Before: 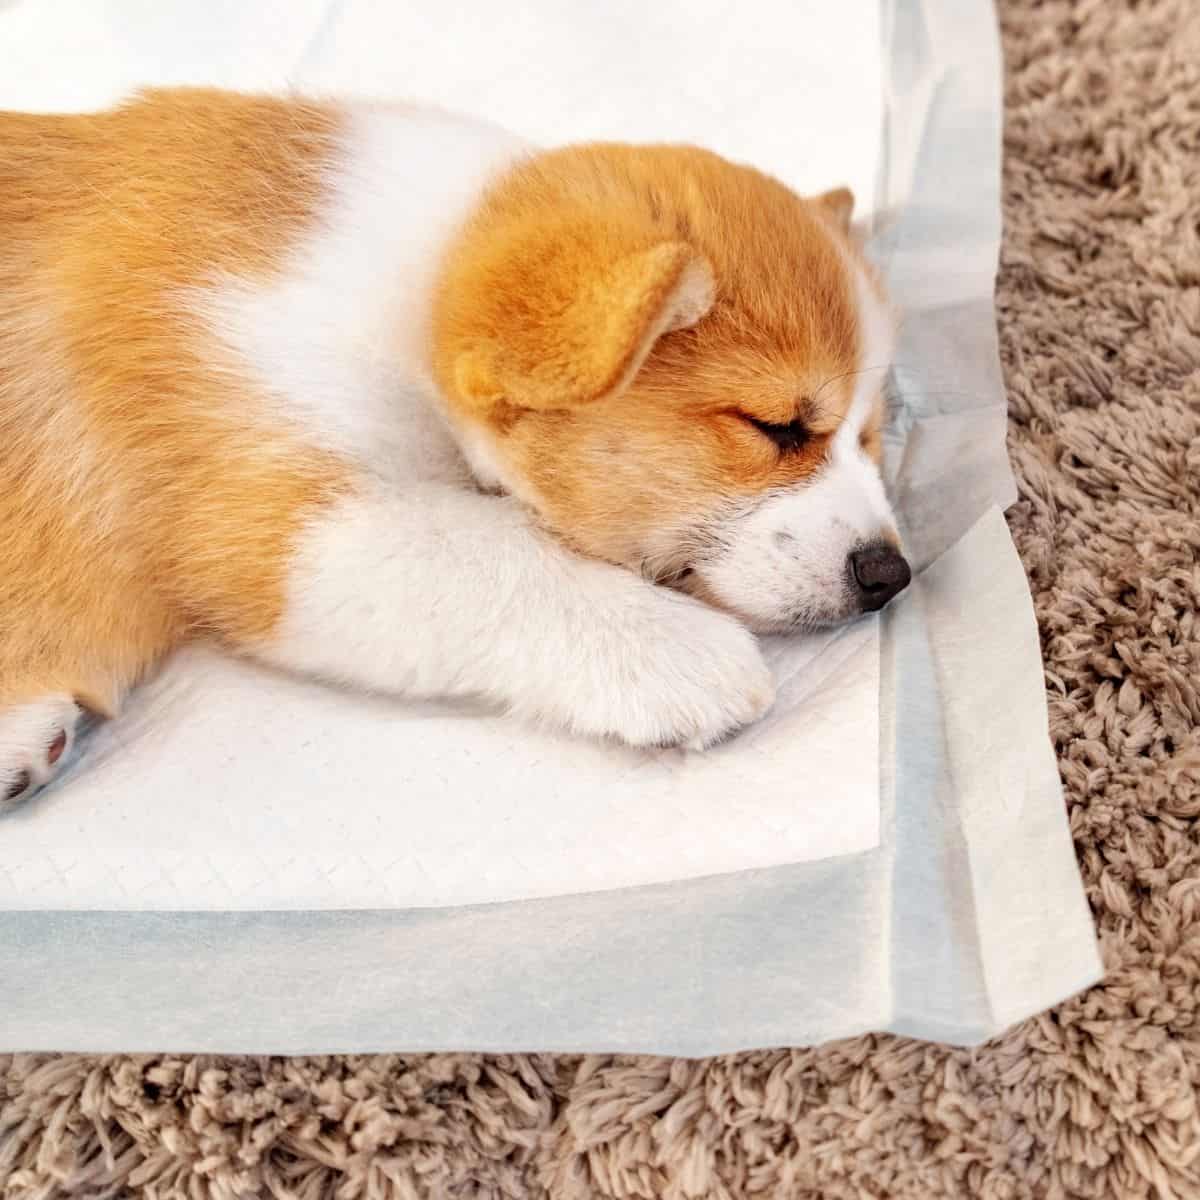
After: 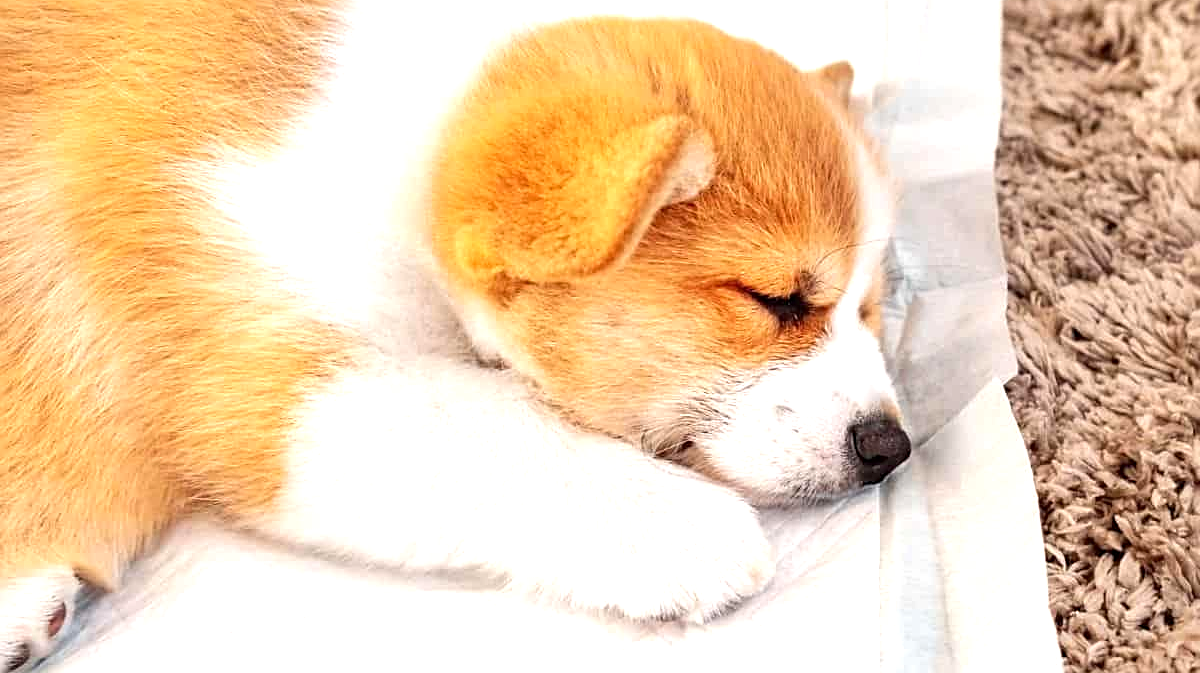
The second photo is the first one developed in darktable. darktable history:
sharpen: on, module defaults
crop and rotate: top 10.605%, bottom 33.274%
exposure: exposure 0.64 EV, compensate highlight preservation false
